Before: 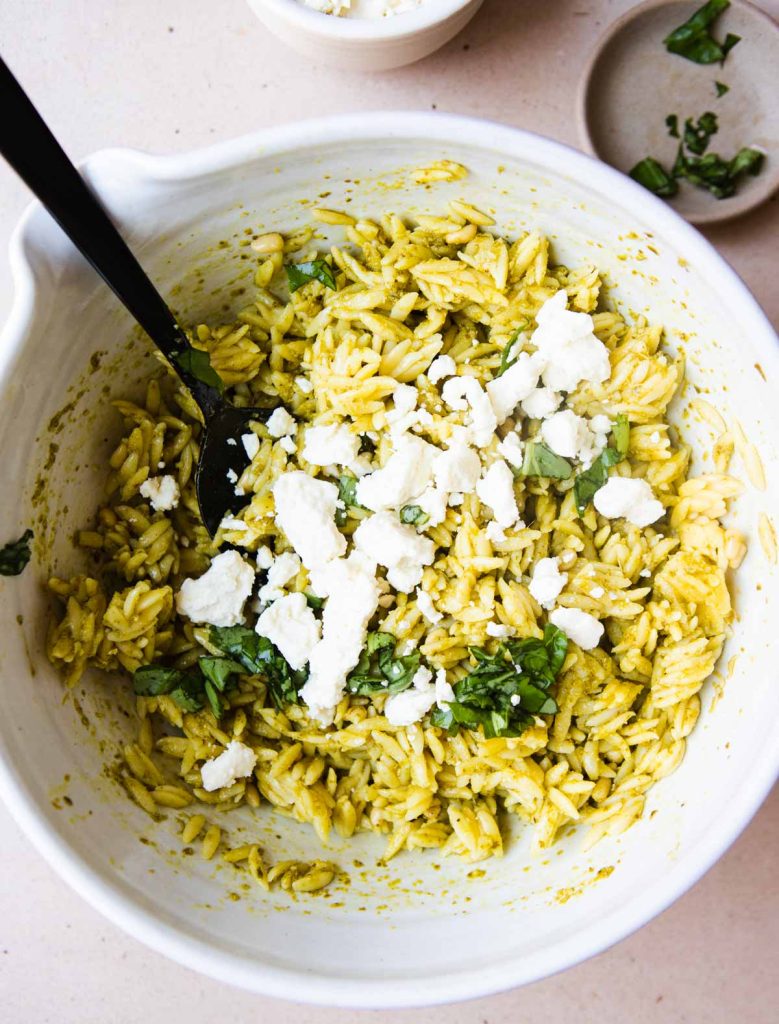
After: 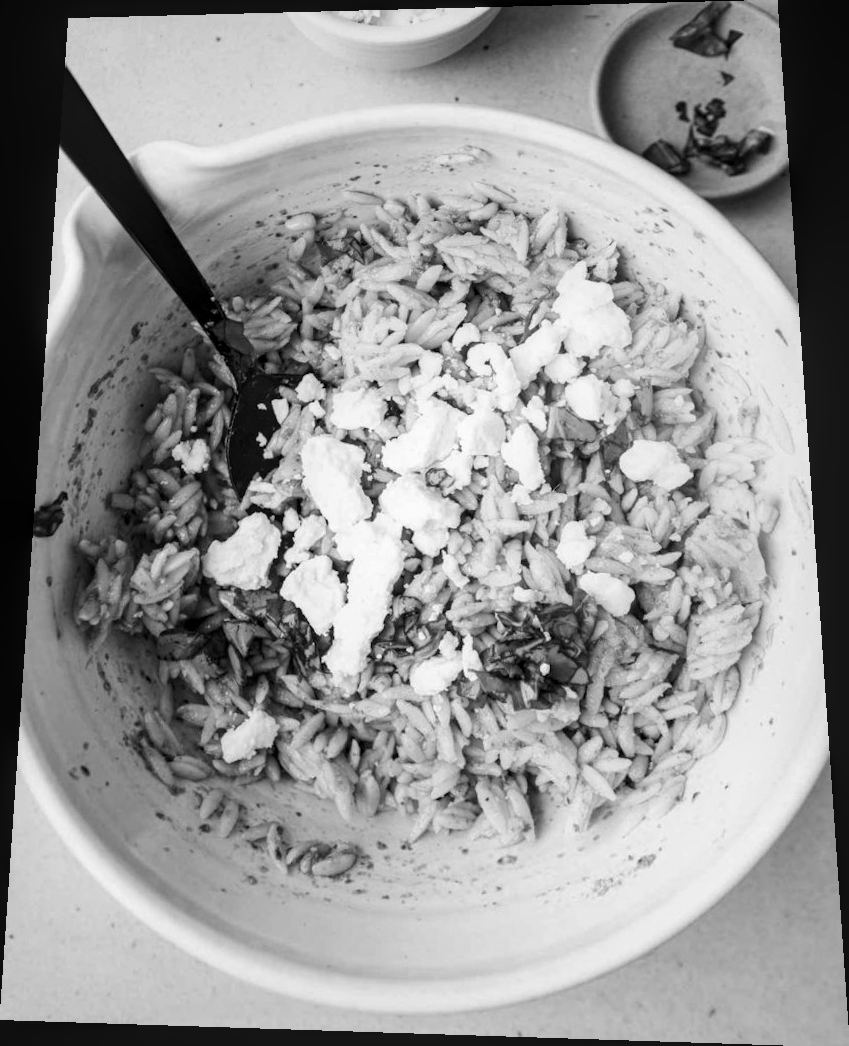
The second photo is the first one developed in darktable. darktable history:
monochrome: size 1
rotate and perspective: rotation 0.128°, lens shift (vertical) -0.181, lens shift (horizontal) -0.044, shear 0.001, automatic cropping off
local contrast: on, module defaults
